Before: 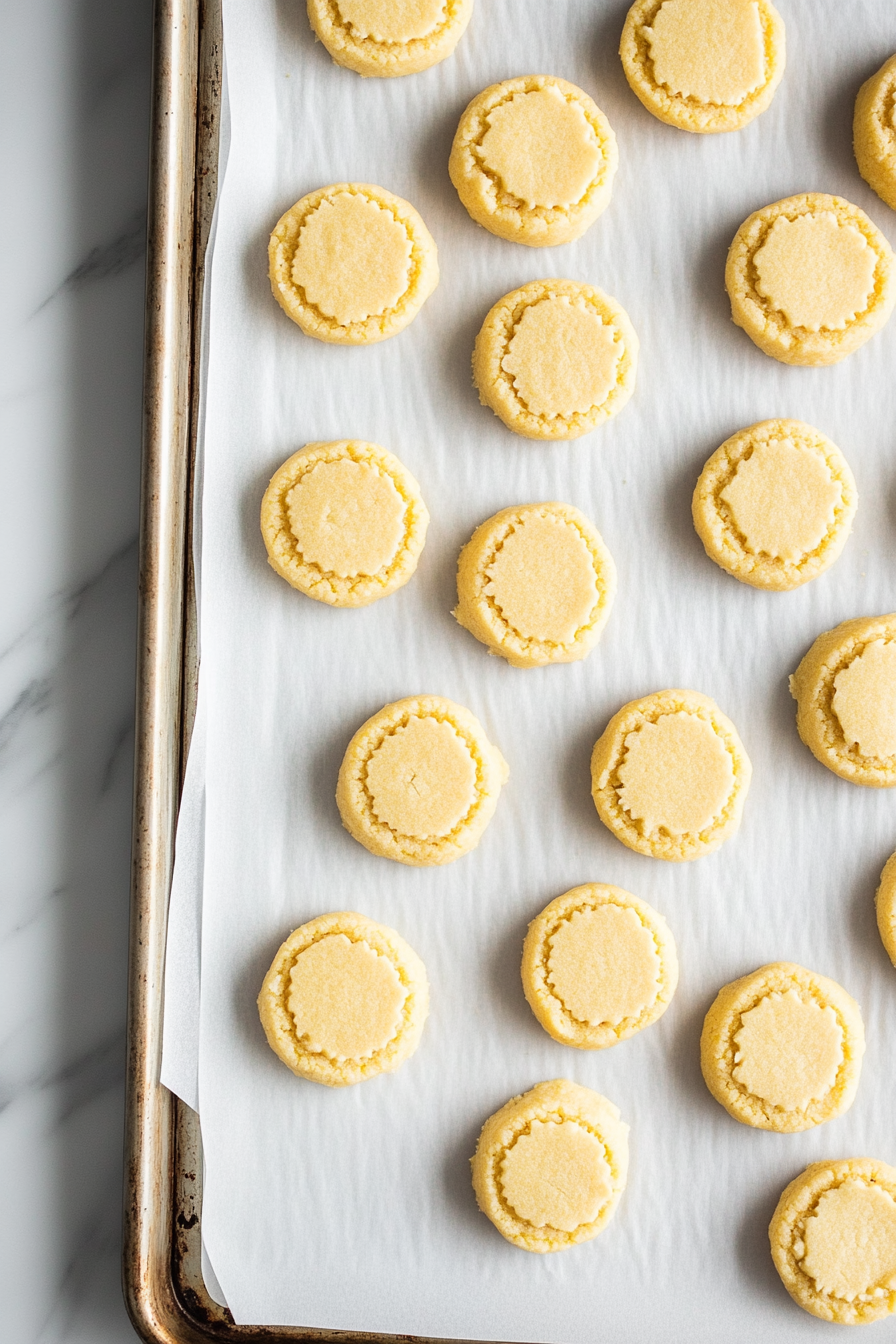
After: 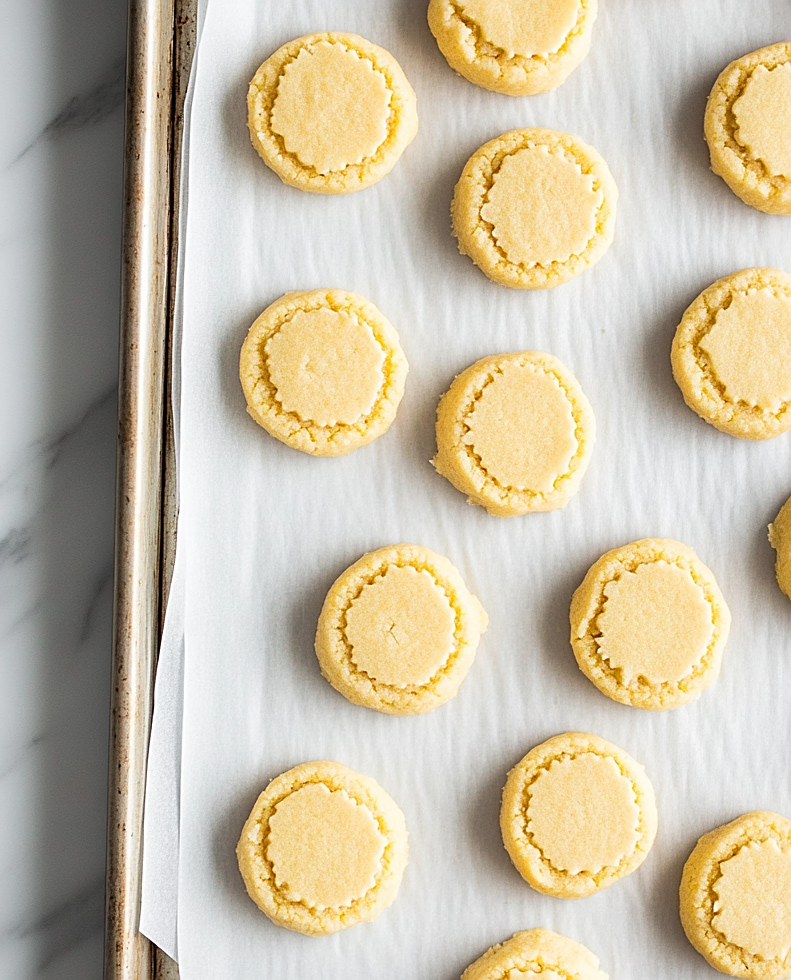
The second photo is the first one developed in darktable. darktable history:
crop and rotate: left 2.448%, top 11.274%, right 9.269%, bottom 15.746%
sharpen: on, module defaults
